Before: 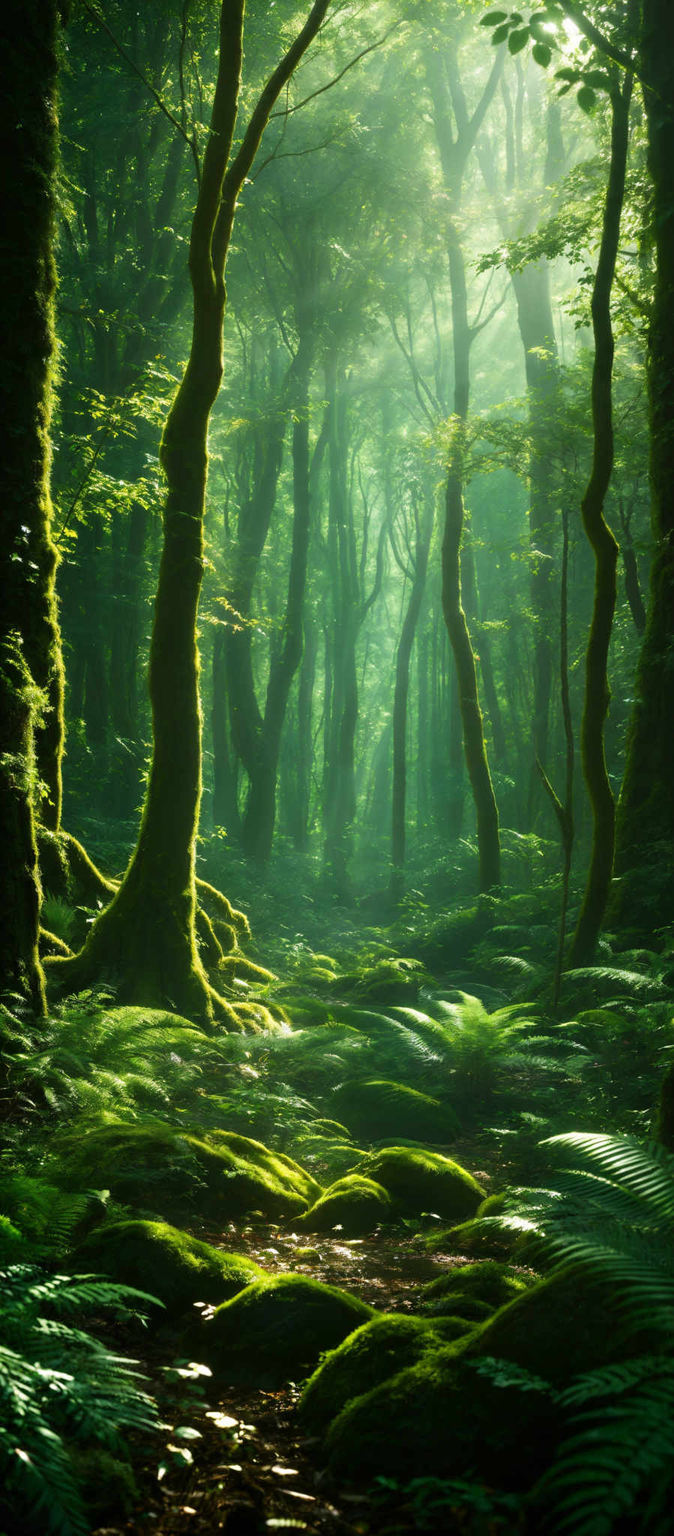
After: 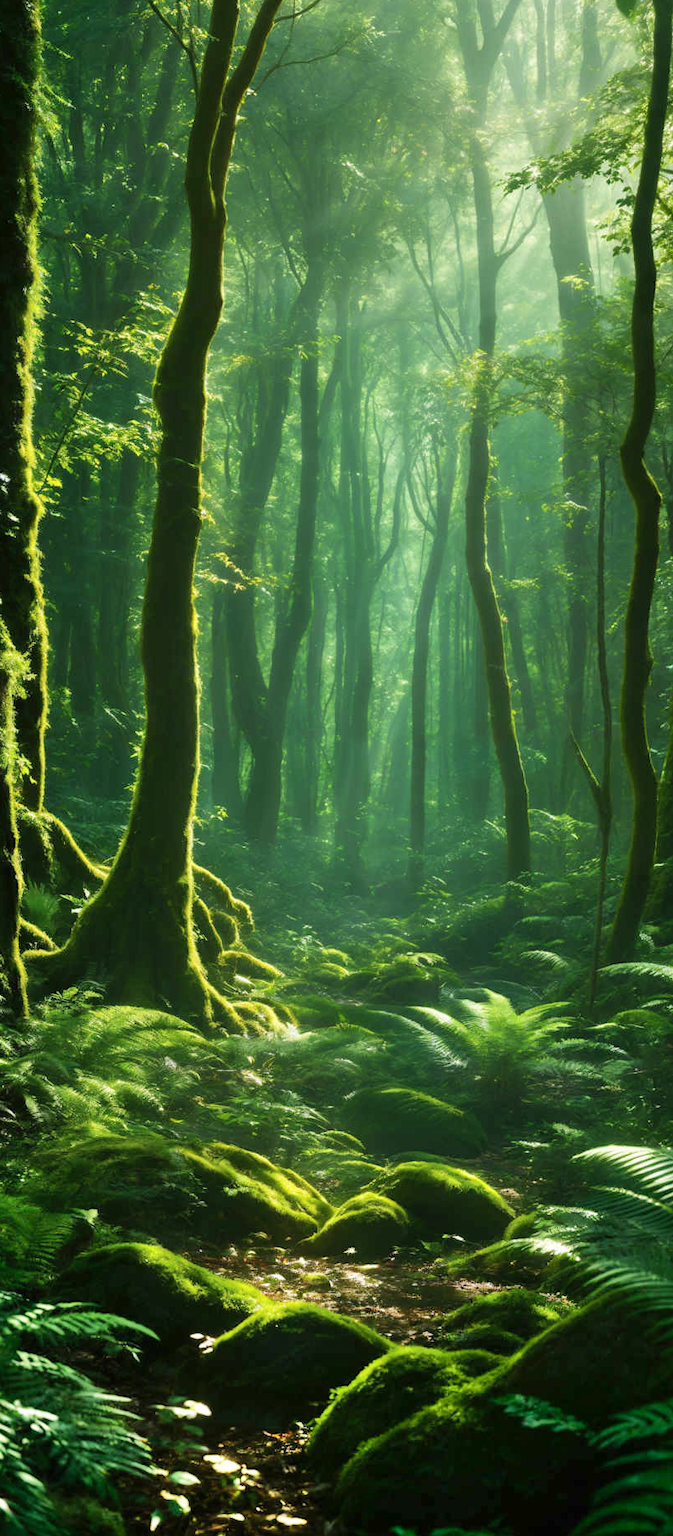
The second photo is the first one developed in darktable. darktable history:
crop: left 3.305%, top 6.436%, right 6.389%, bottom 3.258%
shadows and highlights: soften with gaussian
